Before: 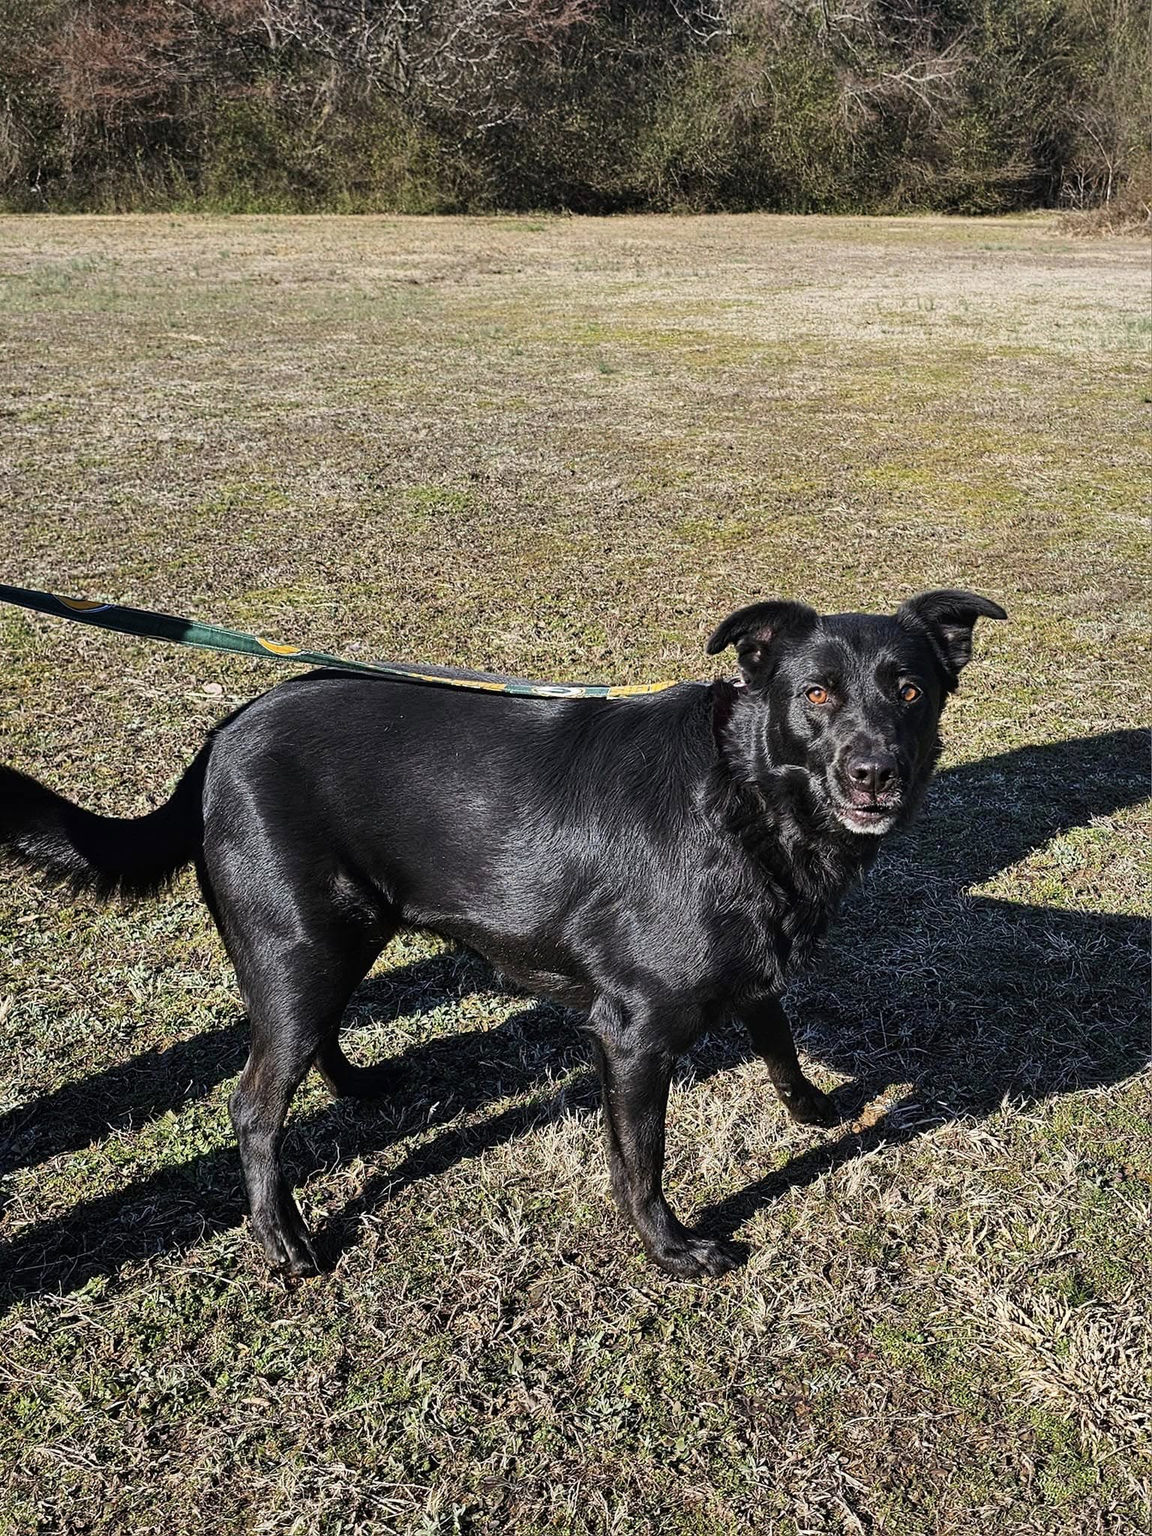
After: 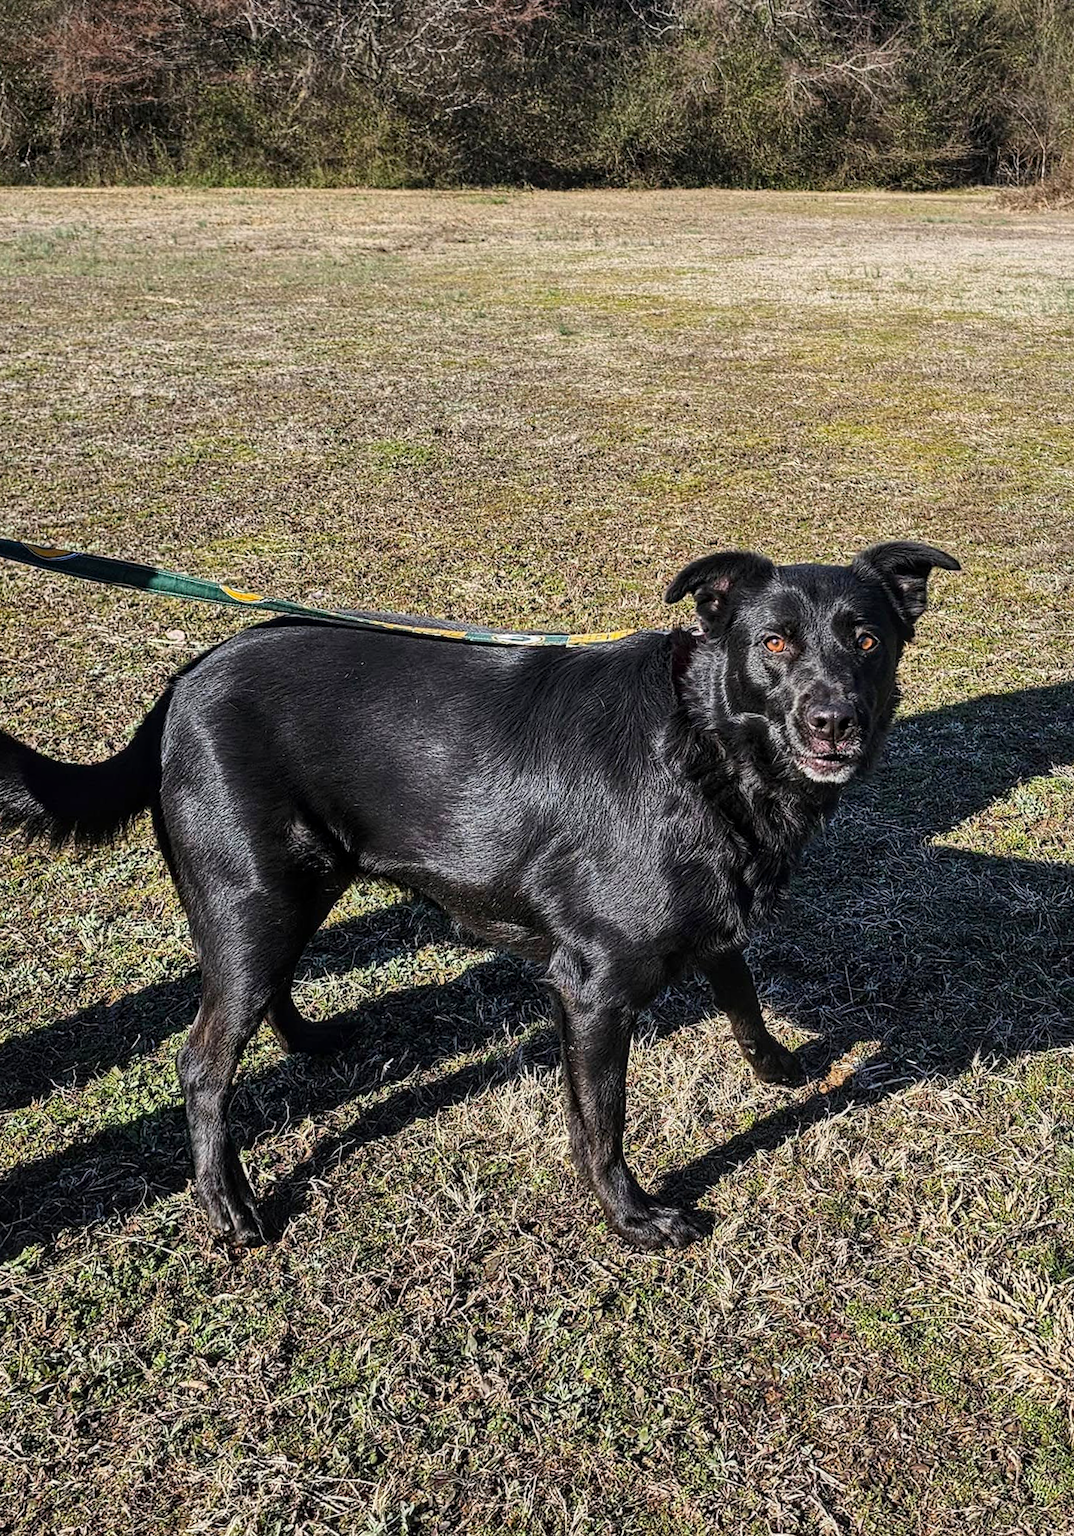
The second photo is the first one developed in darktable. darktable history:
local contrast: on, module defaults
rotate and perspective: rotation 0.215°, lens shift (vertical) -0.139, crop left 0.069, crop right 0.939, crop top 0.002, crop bottom 0.996
